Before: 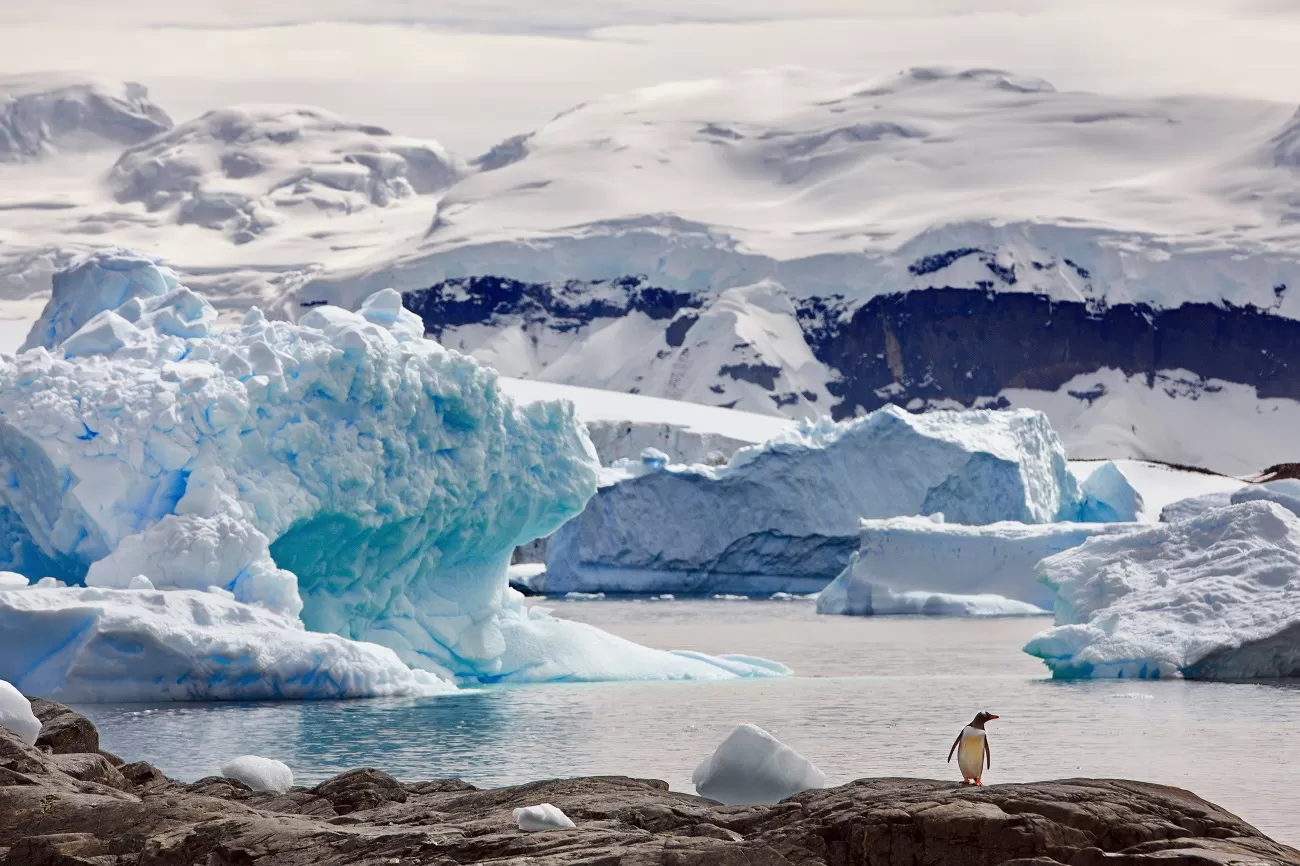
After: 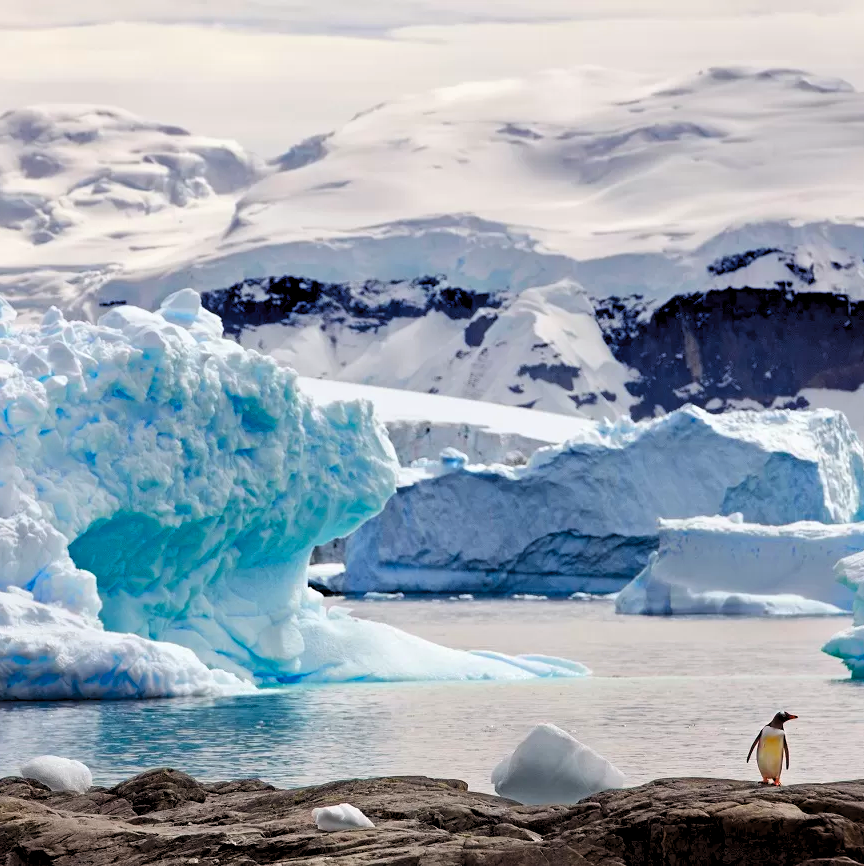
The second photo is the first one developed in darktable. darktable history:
crop and rotate: left 15.475%, right 18.013%
exposure: compensate highlight preservation false
color balance rgb: perceptual saturation grading › global saturation 19.841%, global vibrance 20%
levels: levels [0.073, 0.497, 0.972]
